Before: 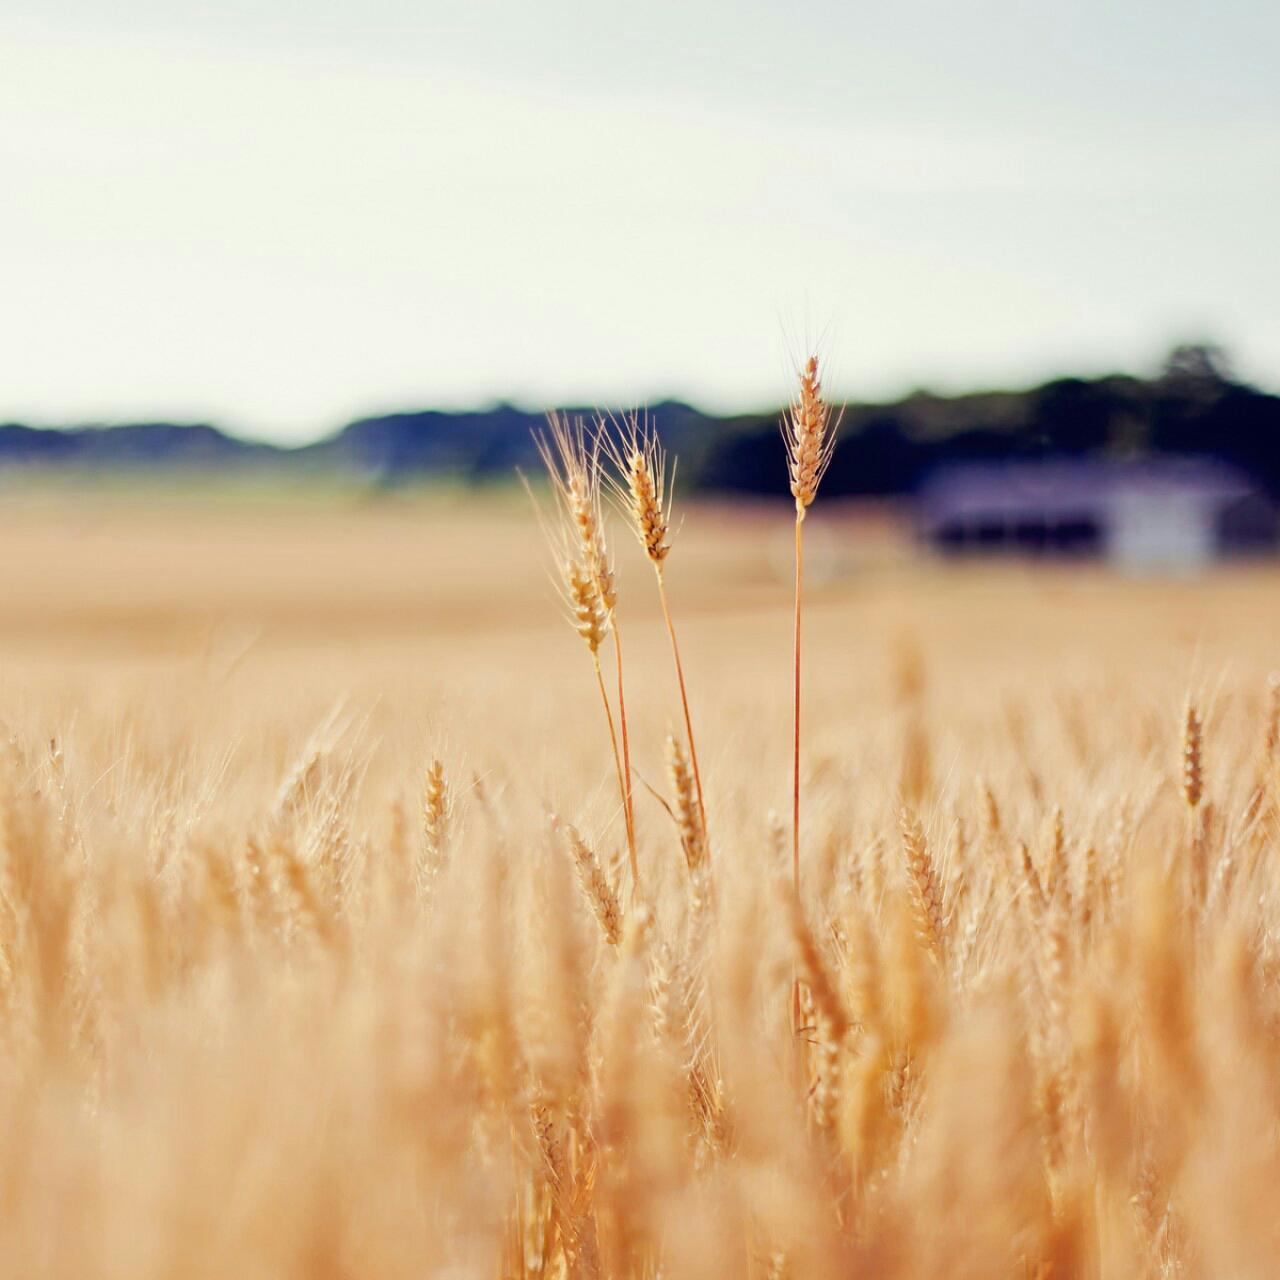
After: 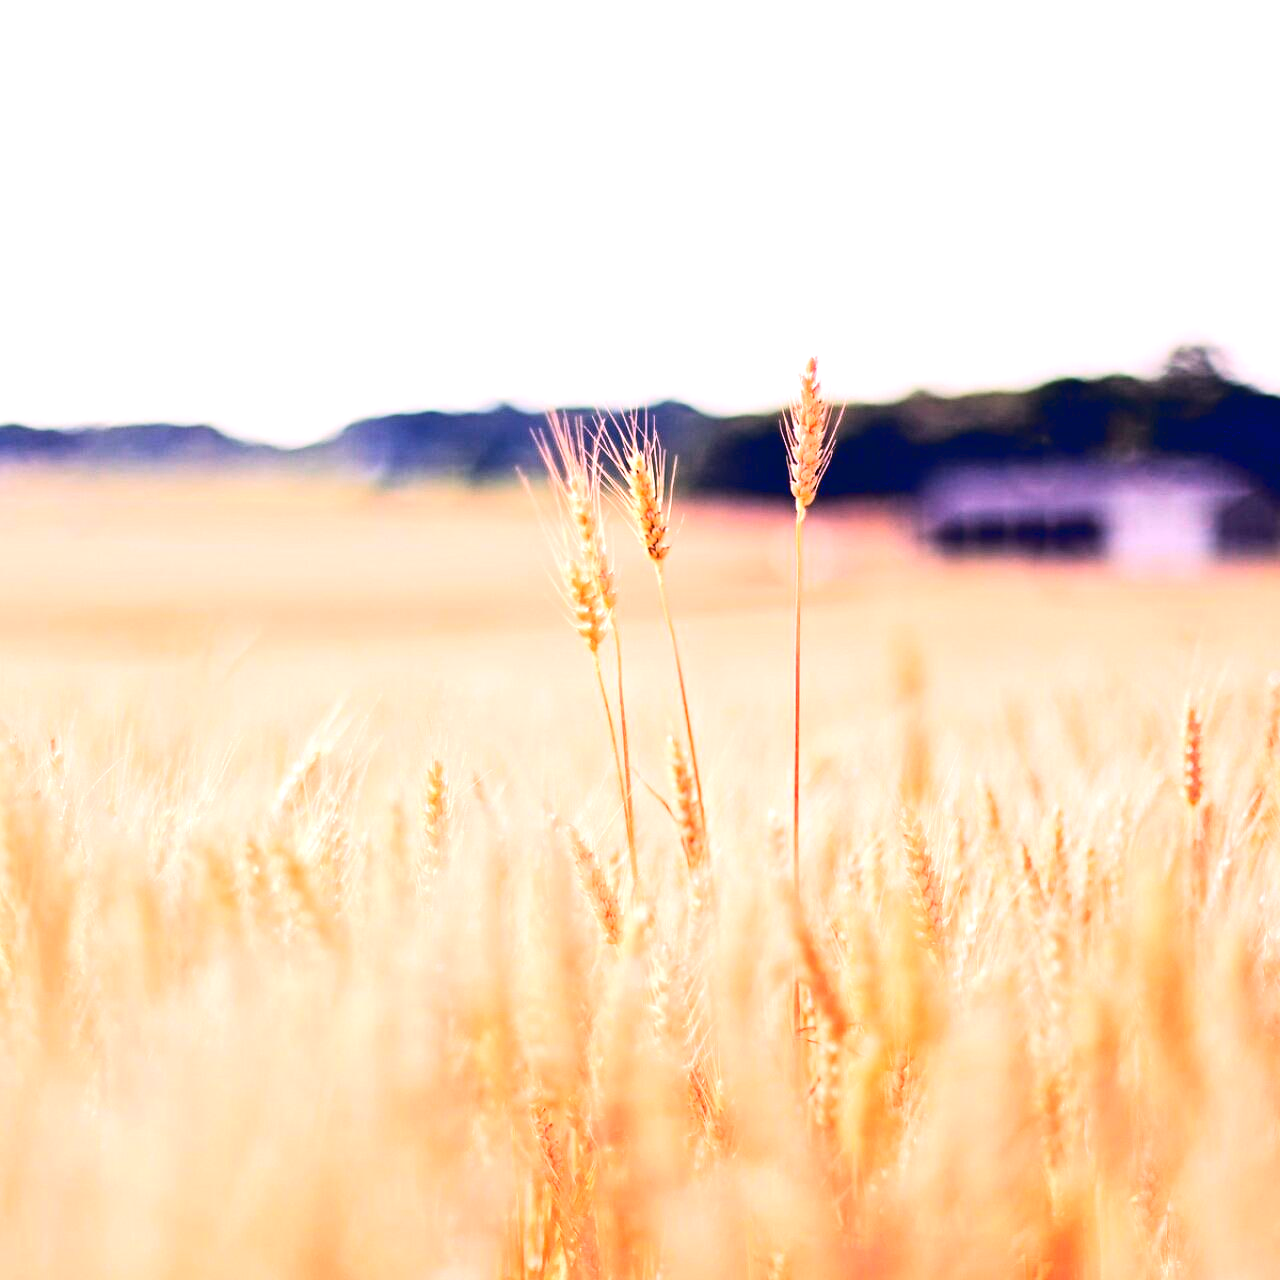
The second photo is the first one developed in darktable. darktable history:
tone curve: curves: ch0 [(0, 0.032) (0.181, 0.156) (0.751, 0.829) (1, 1)], color space Lab, linked channels, preserve colors none
white balance: red 1.188, blue 1.11
exposure: exposure 0.661 EV, compensate highlight preservation false
